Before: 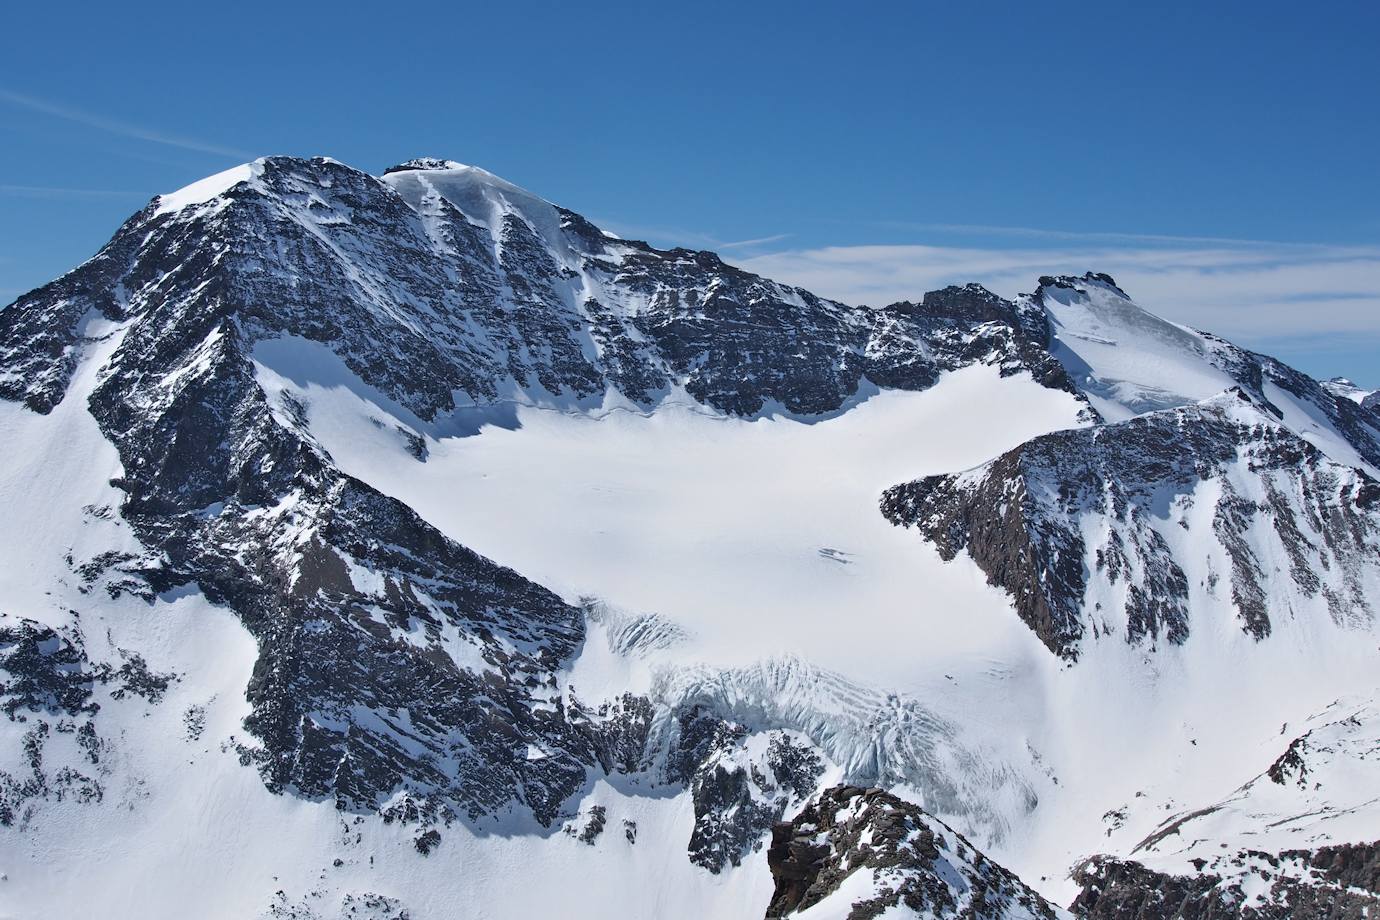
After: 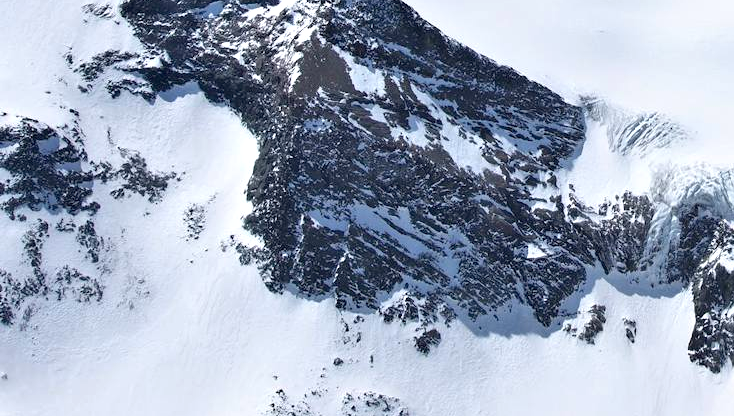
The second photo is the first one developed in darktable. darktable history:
tone equalizer: on, module defaults
exposure: black level correction 0.003, exposure 0.387 EV, compensate highlight preservation false
crop and rotate: top 54.478%, right 46.754%, bottom 0.205%
